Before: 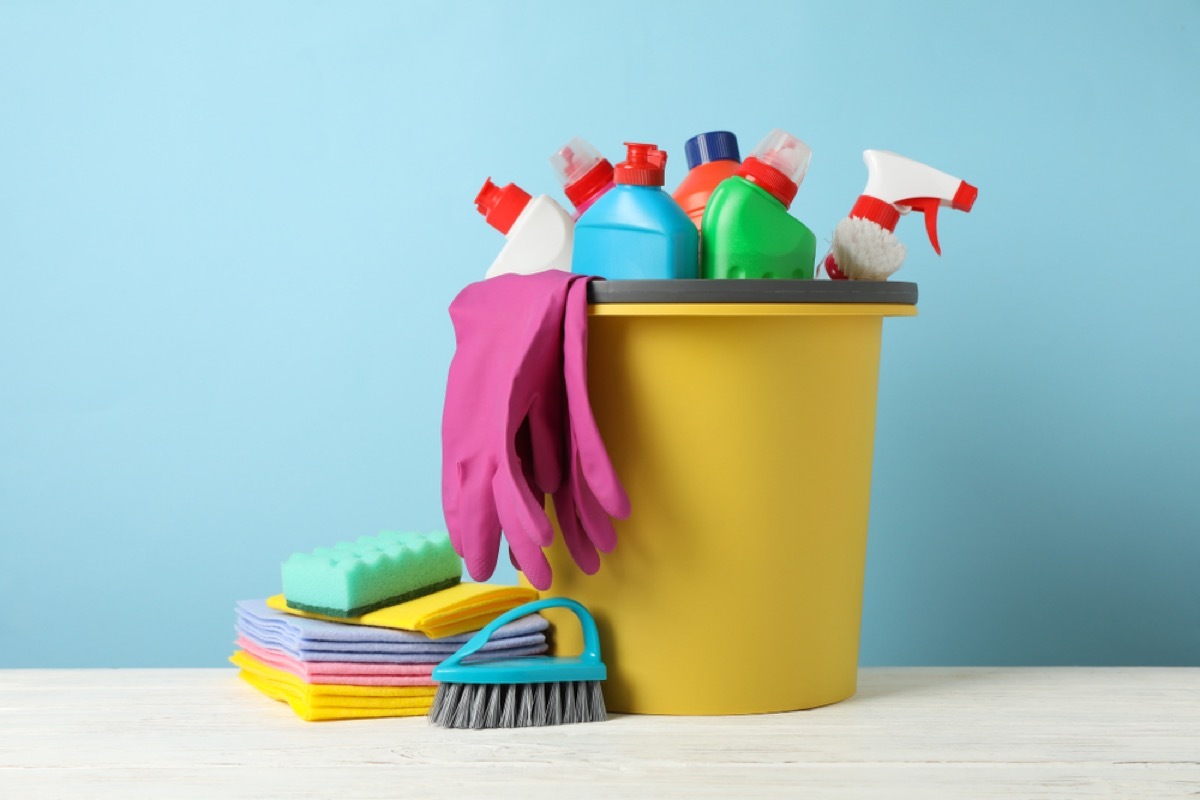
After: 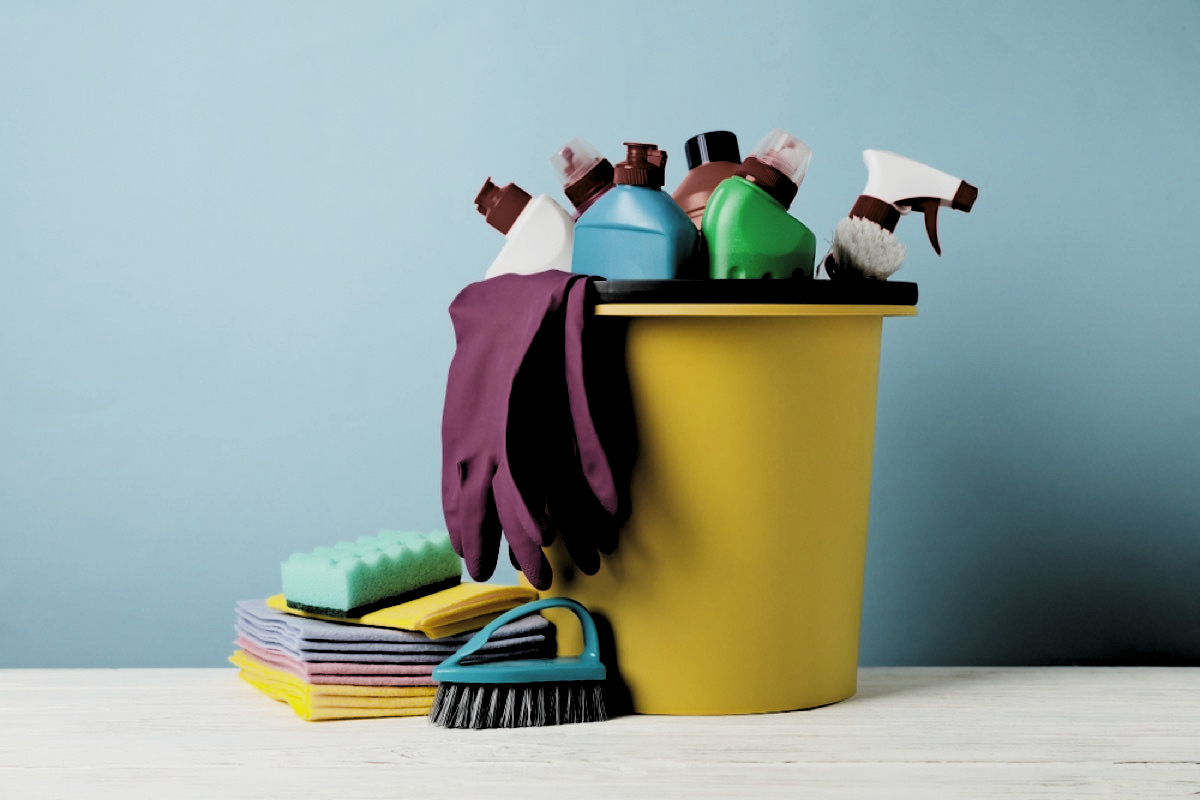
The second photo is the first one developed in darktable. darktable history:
filmic rgb: black relative exposure -5.09 EV, white relative exposure 3.96 EV, hardness 2.91, contrast 1.3, highlights saturation mix -30.83%
exposure: black level correction 0, exposure 0.699 EV, compensate highlight preservation false
levels: levels [0.514, 0.759, 1]
haze removal: compatibility mode true, adaptive false
